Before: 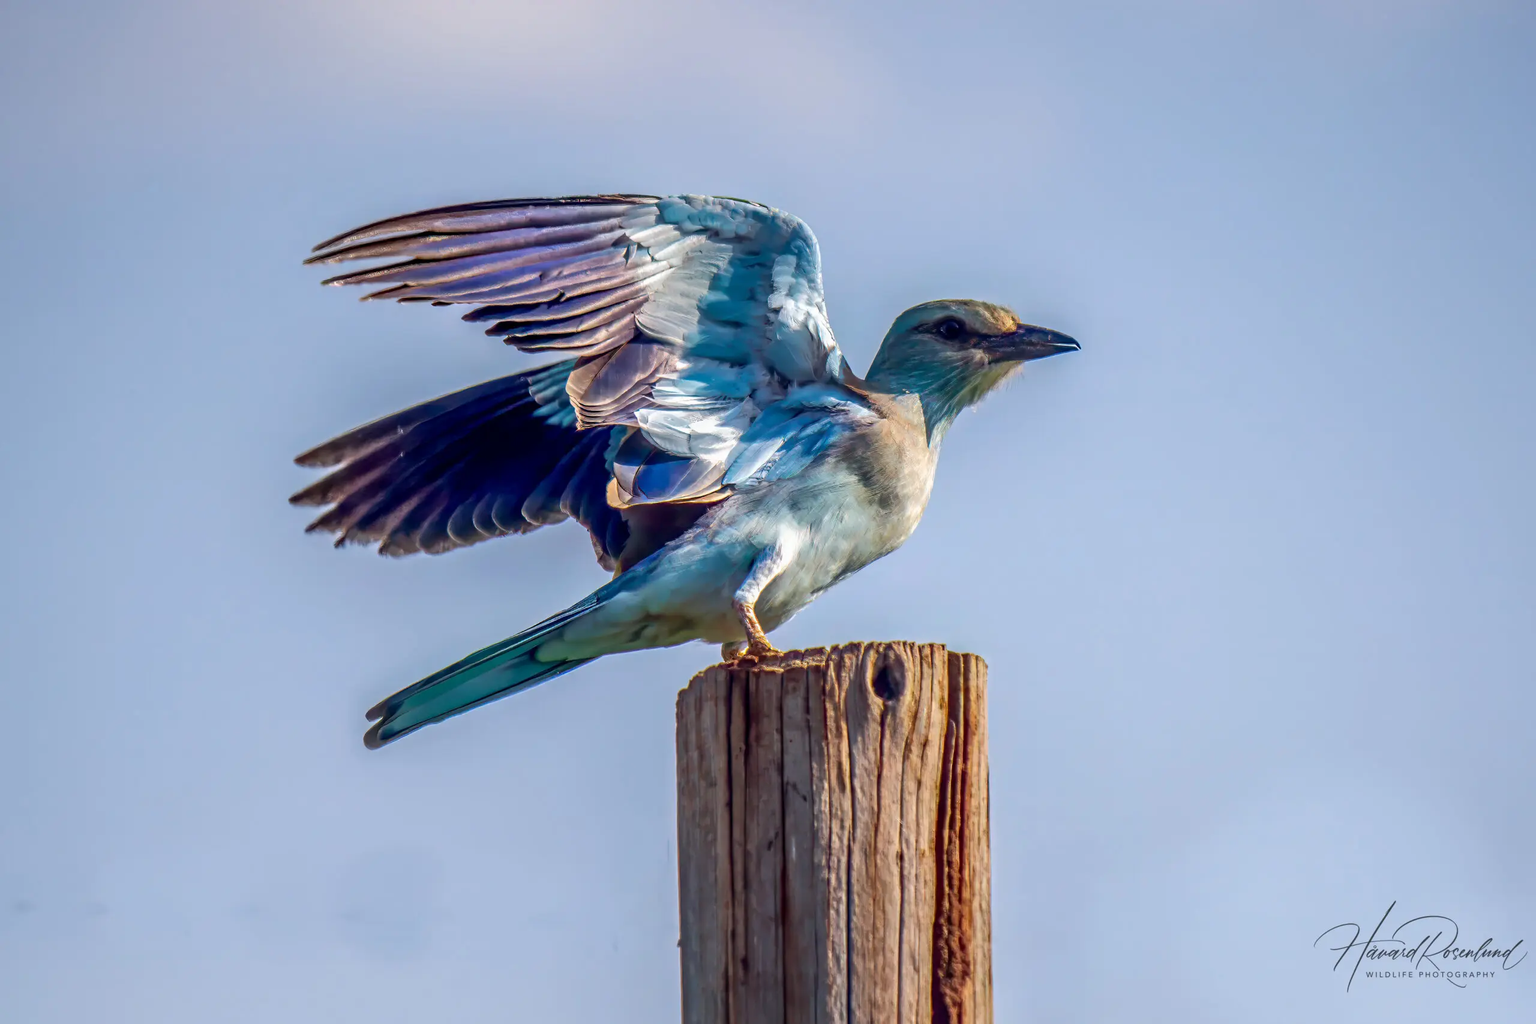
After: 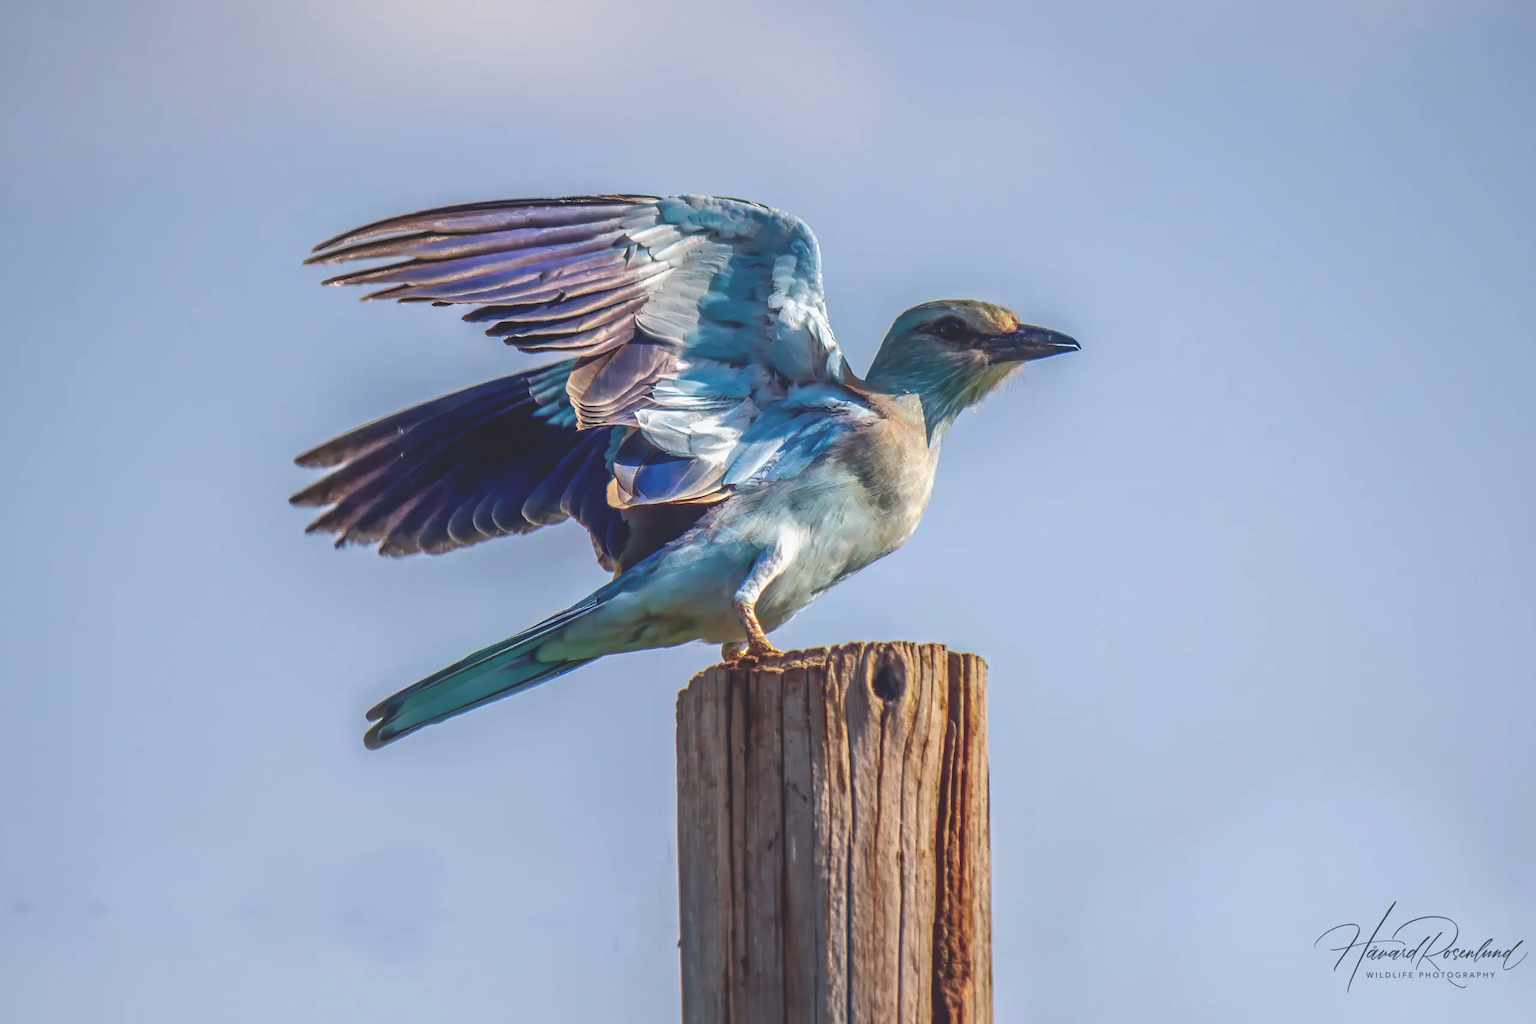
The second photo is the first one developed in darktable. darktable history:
exposure: black level correction -0.023, exposure -0.037 EV, compensate highlight preservation false
